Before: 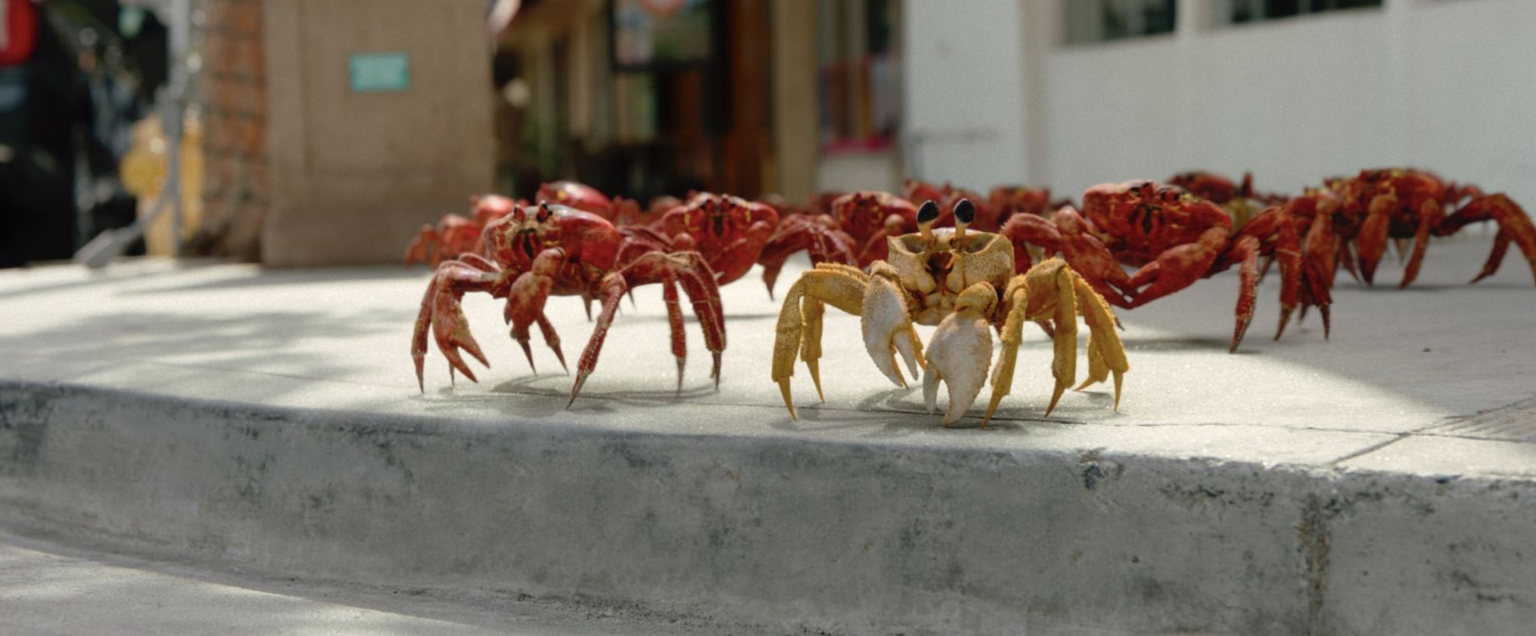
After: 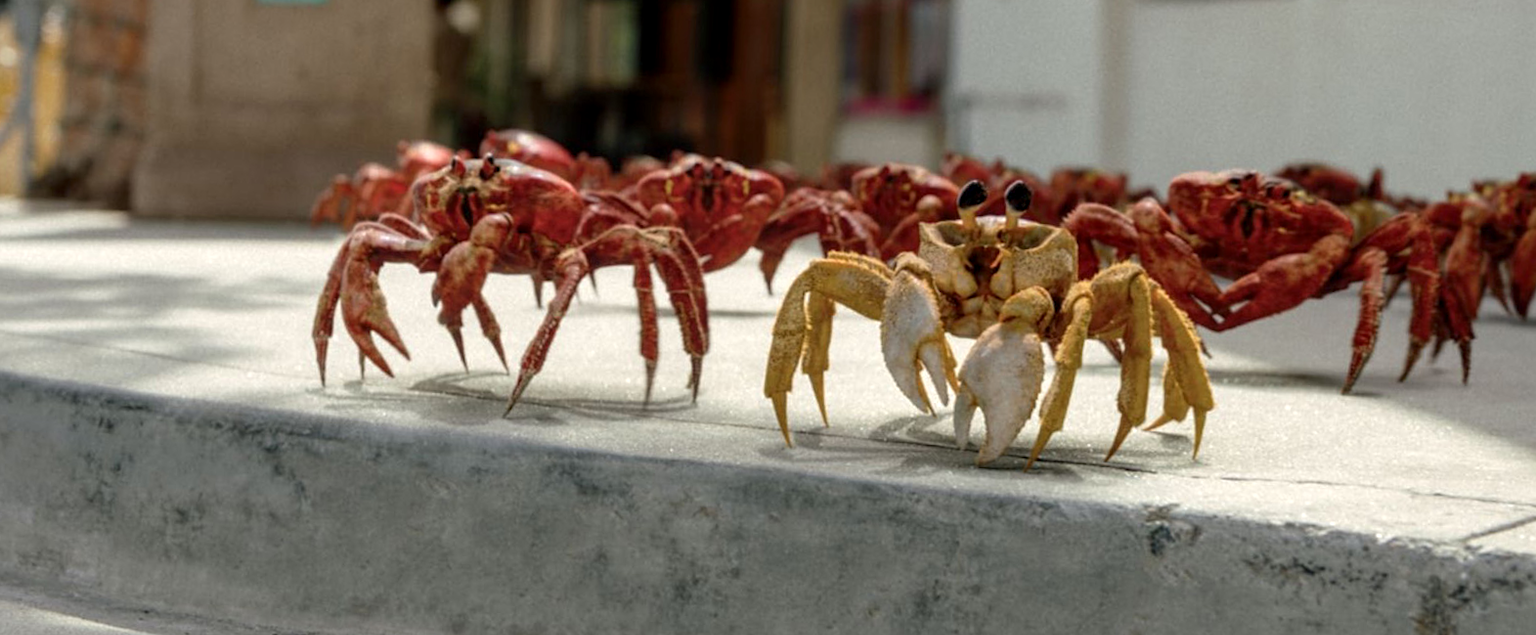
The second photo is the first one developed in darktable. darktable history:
sharpen: amount 0.2
local contrast: detail 130%
crop and rotate: angle -3.27°, left 5.211%, top 5.211%, right 4.607%, bottom 4.607%
